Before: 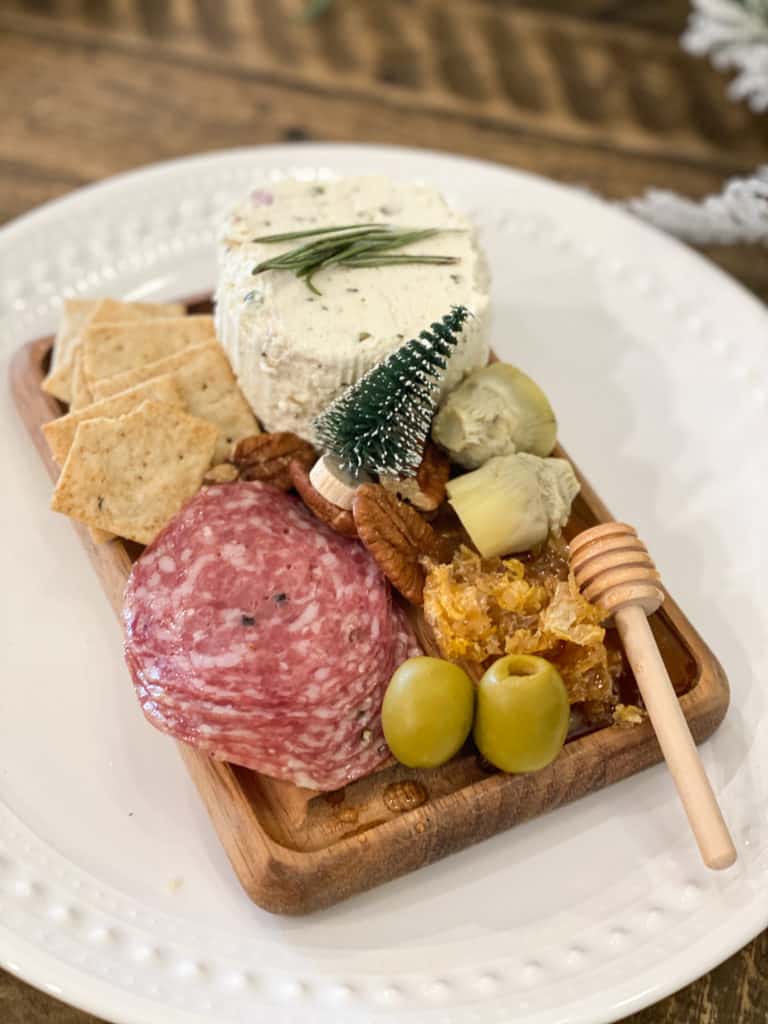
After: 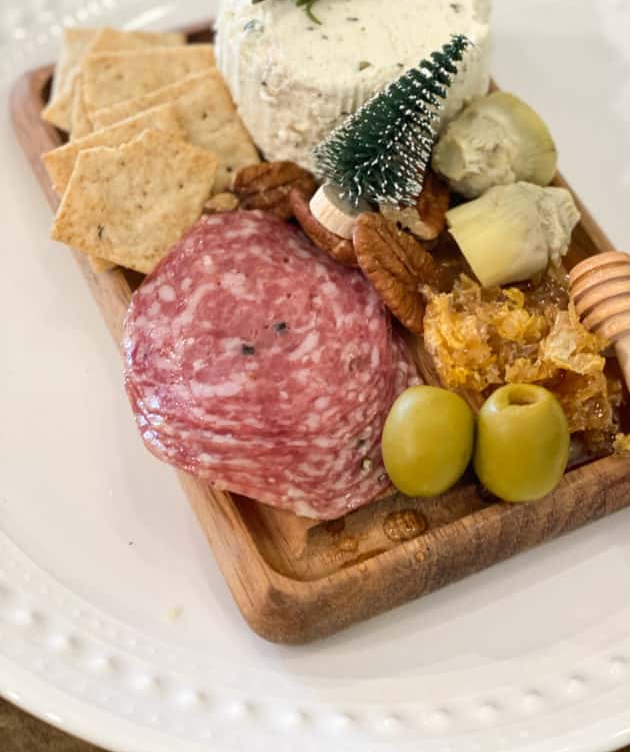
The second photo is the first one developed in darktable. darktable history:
crop: top 26.531%, right 17.959%
tone equalizer: on, module defaults
